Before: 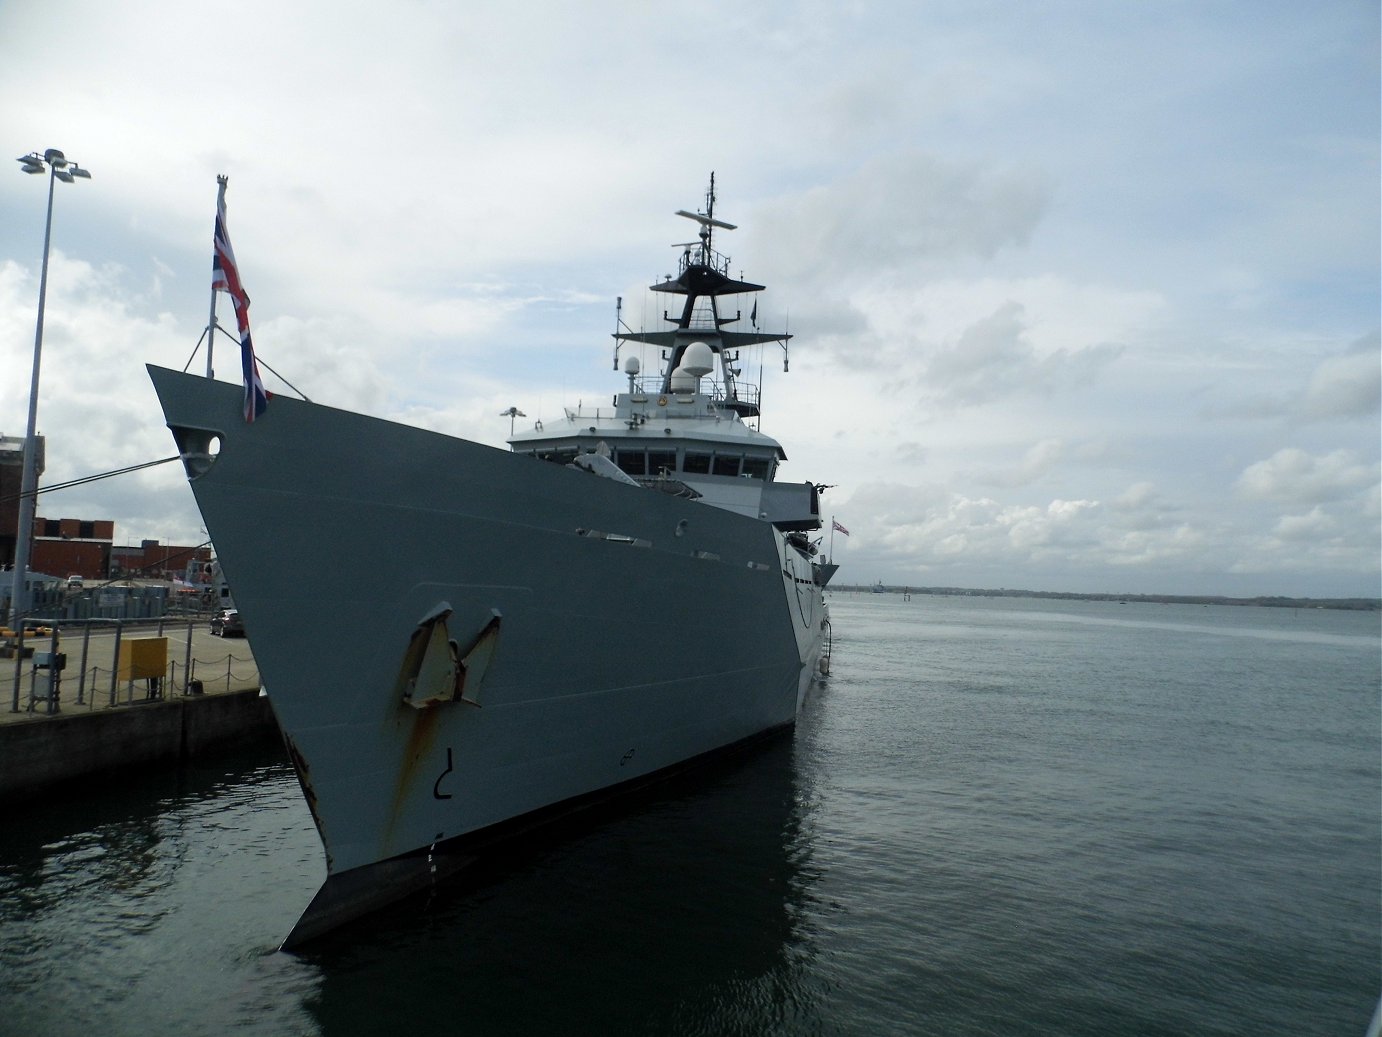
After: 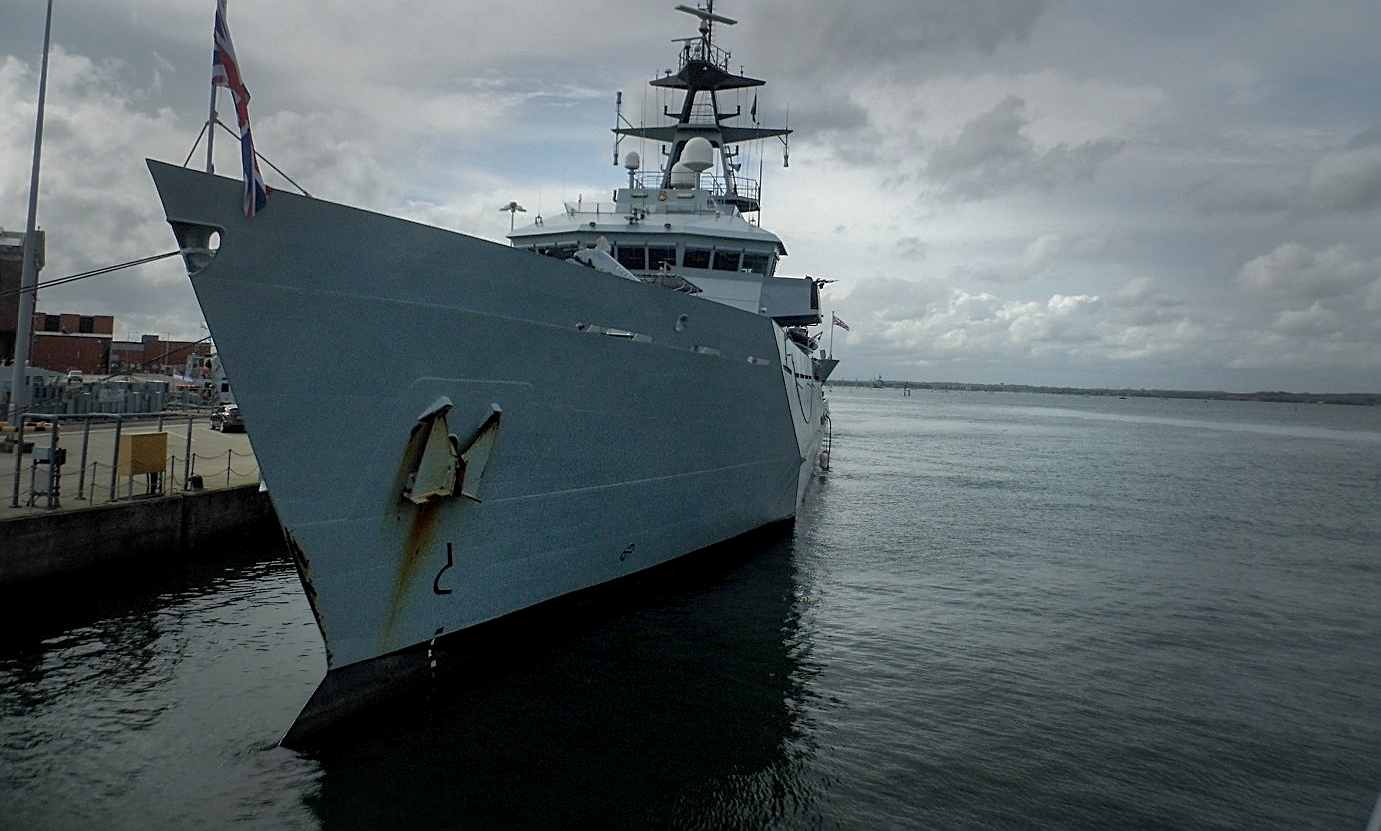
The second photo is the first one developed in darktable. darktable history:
exposure: black level correction 0.001, compensate highlight preservation false
shadows and highlights: on, module defaults
vignetting: fall-off start 48.56%, brightness -0.412, saturation -0.311, automatic ratio true, width/height ratio 1.294, dithering 8-bit output, unbound false
sharpen: on, module defaults
local contrast: on, module defaults
crop and rotate: top 19.787%
